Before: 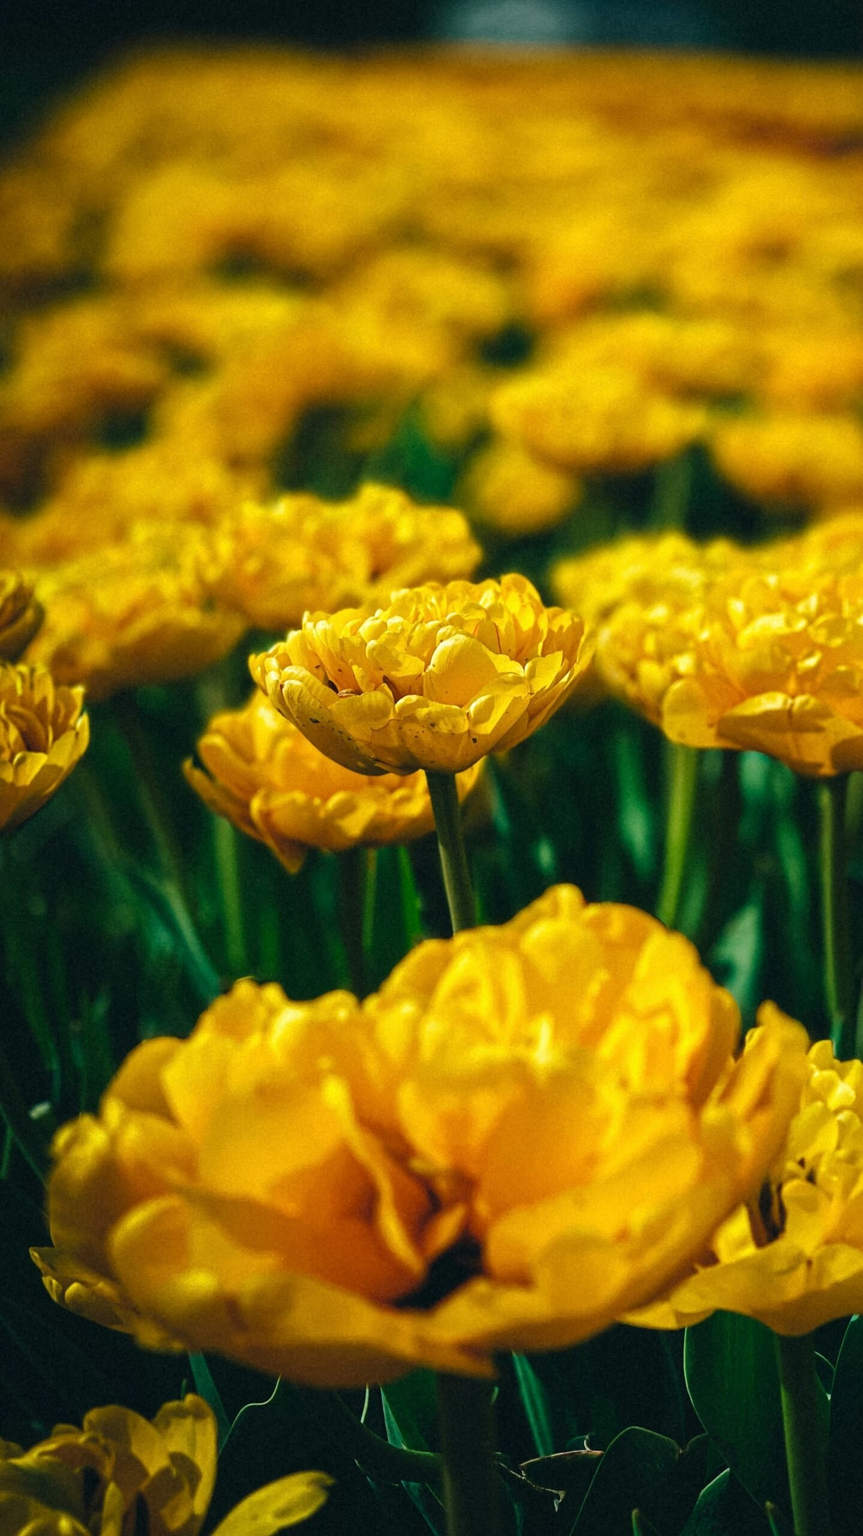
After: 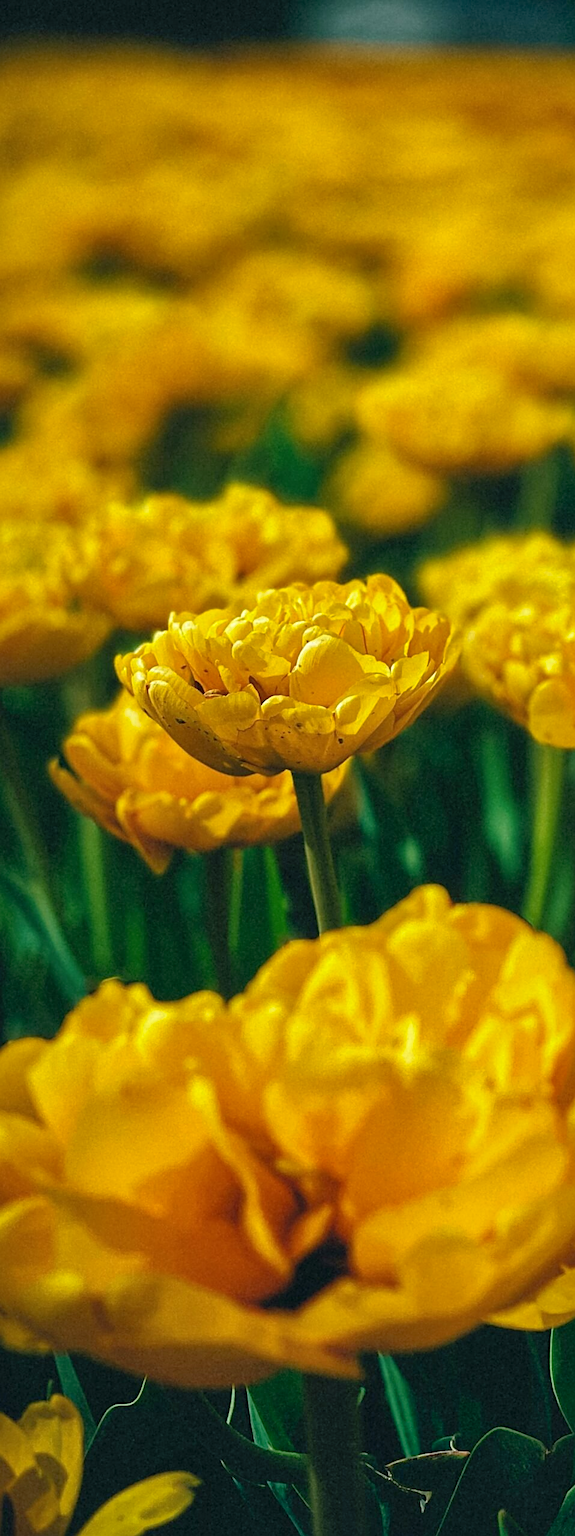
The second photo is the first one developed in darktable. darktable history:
sharpen: on, module defaults
crop and rotate: left 15.581%, right 17.707%
shadows and highlights: on, module defaults
